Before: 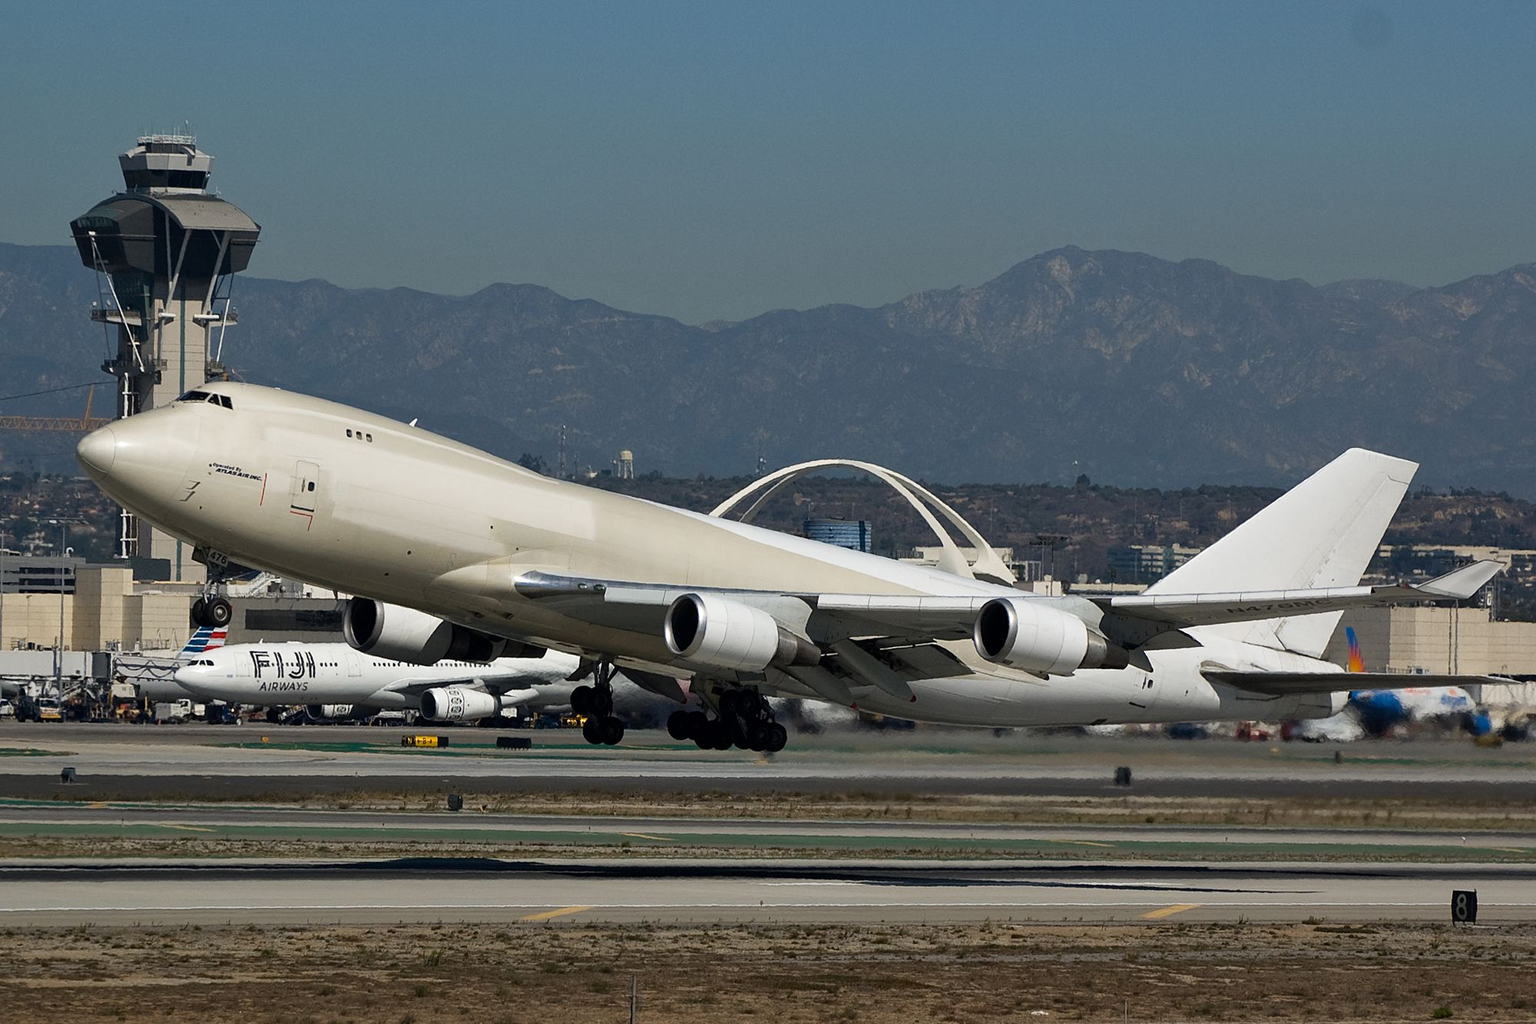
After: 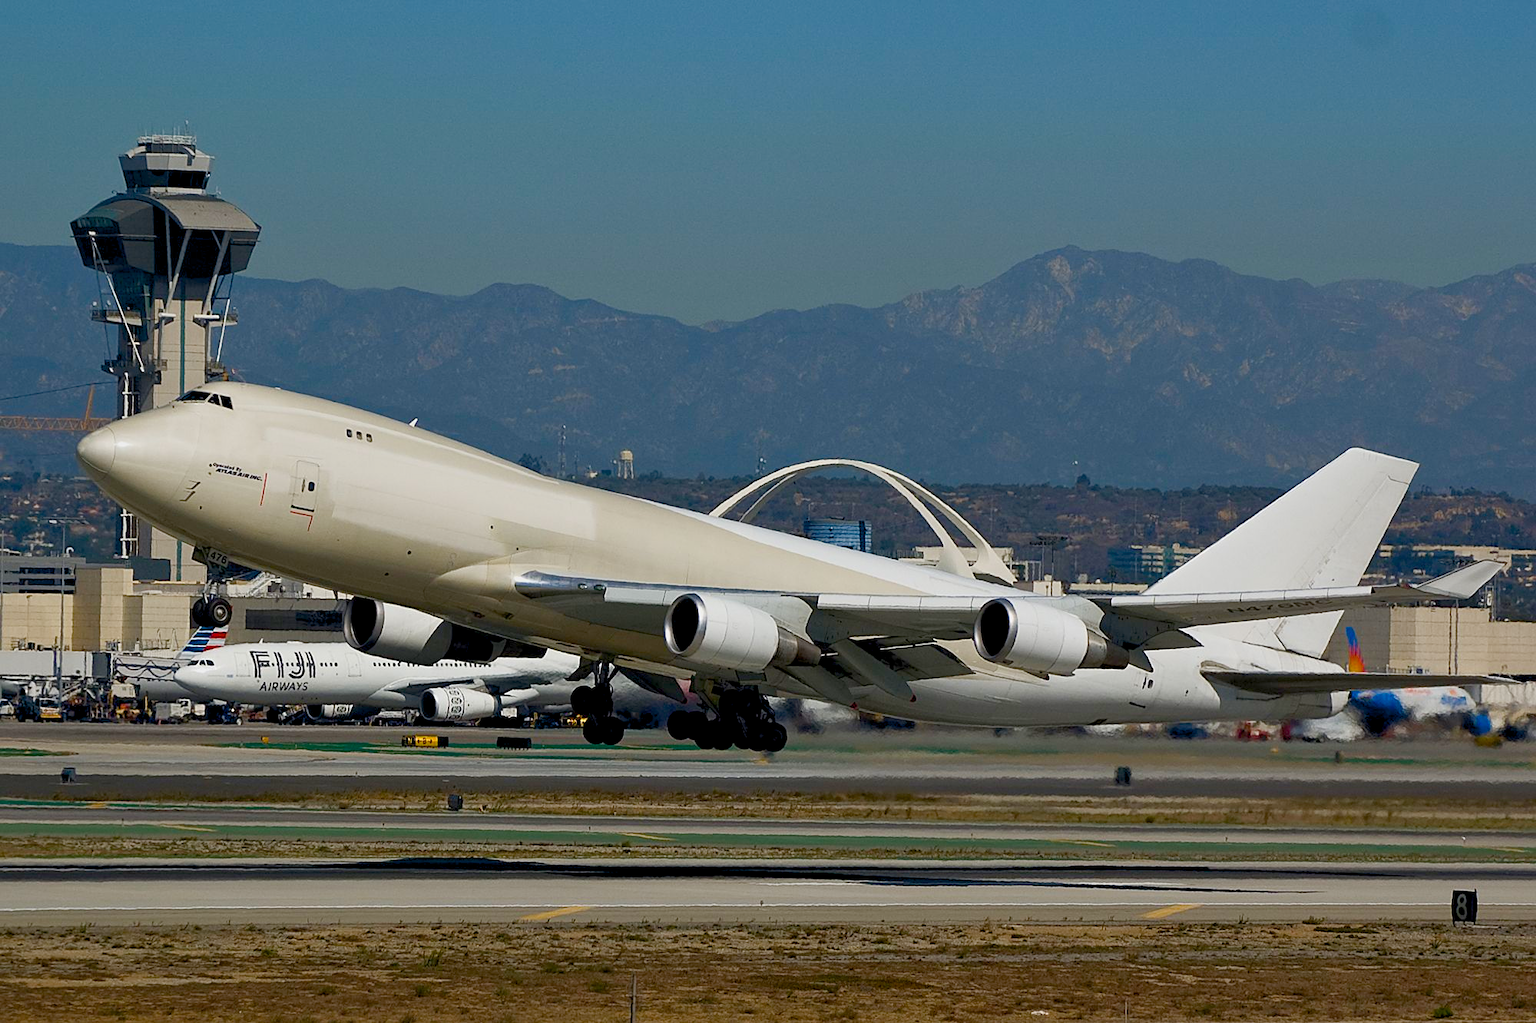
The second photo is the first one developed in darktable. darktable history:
color balance rgb: global offset › luminance -0.5%, perceptual saturation grading › highlights -17.77%, perceptual saturation grading › mid-tones 33.1%, perceptual saturation grading › shadows 50.52%, perceptual brilliance grading › highlights 10.8%, perceptual brilliance grading › shadows -10.8%, global vibrance 24.22%, contrast -25%
sharpen: amount 0.2
